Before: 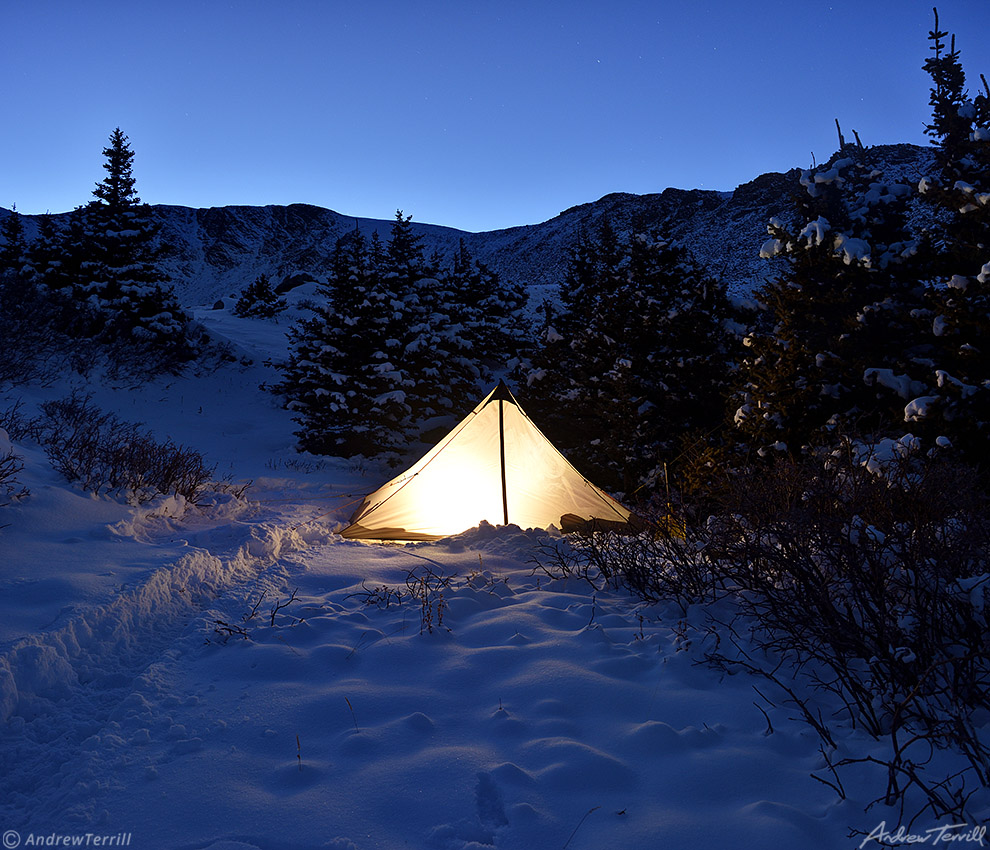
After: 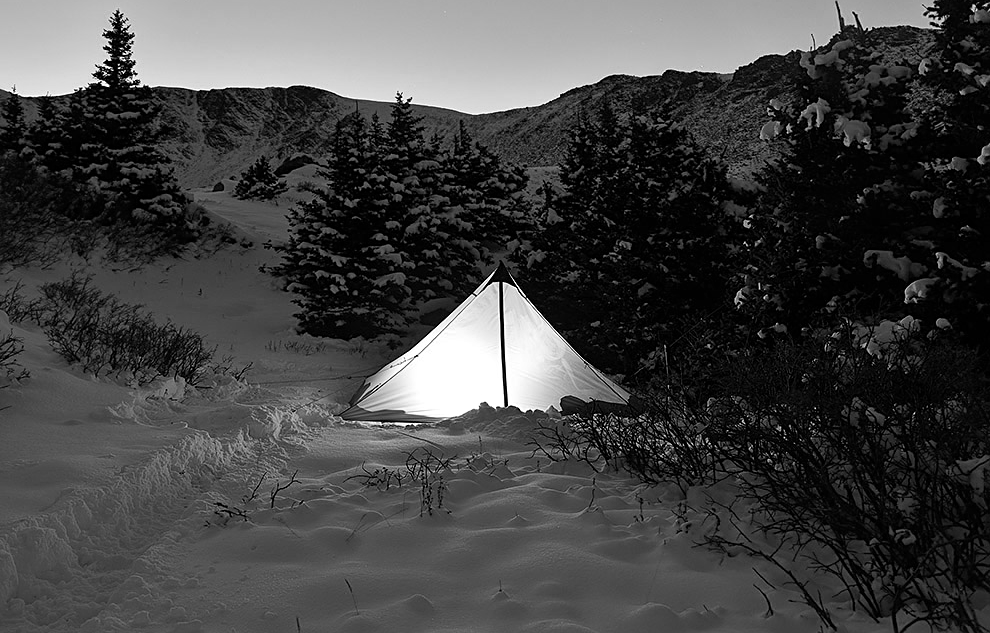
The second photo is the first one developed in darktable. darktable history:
sharpen: amount 0.218
crop: top 13.904%, bottom 11.51%
color calibration: output gray [0.18, 0.41, 0.41, 0], x 0.381, y 0.391, temperature 4088.81 K
